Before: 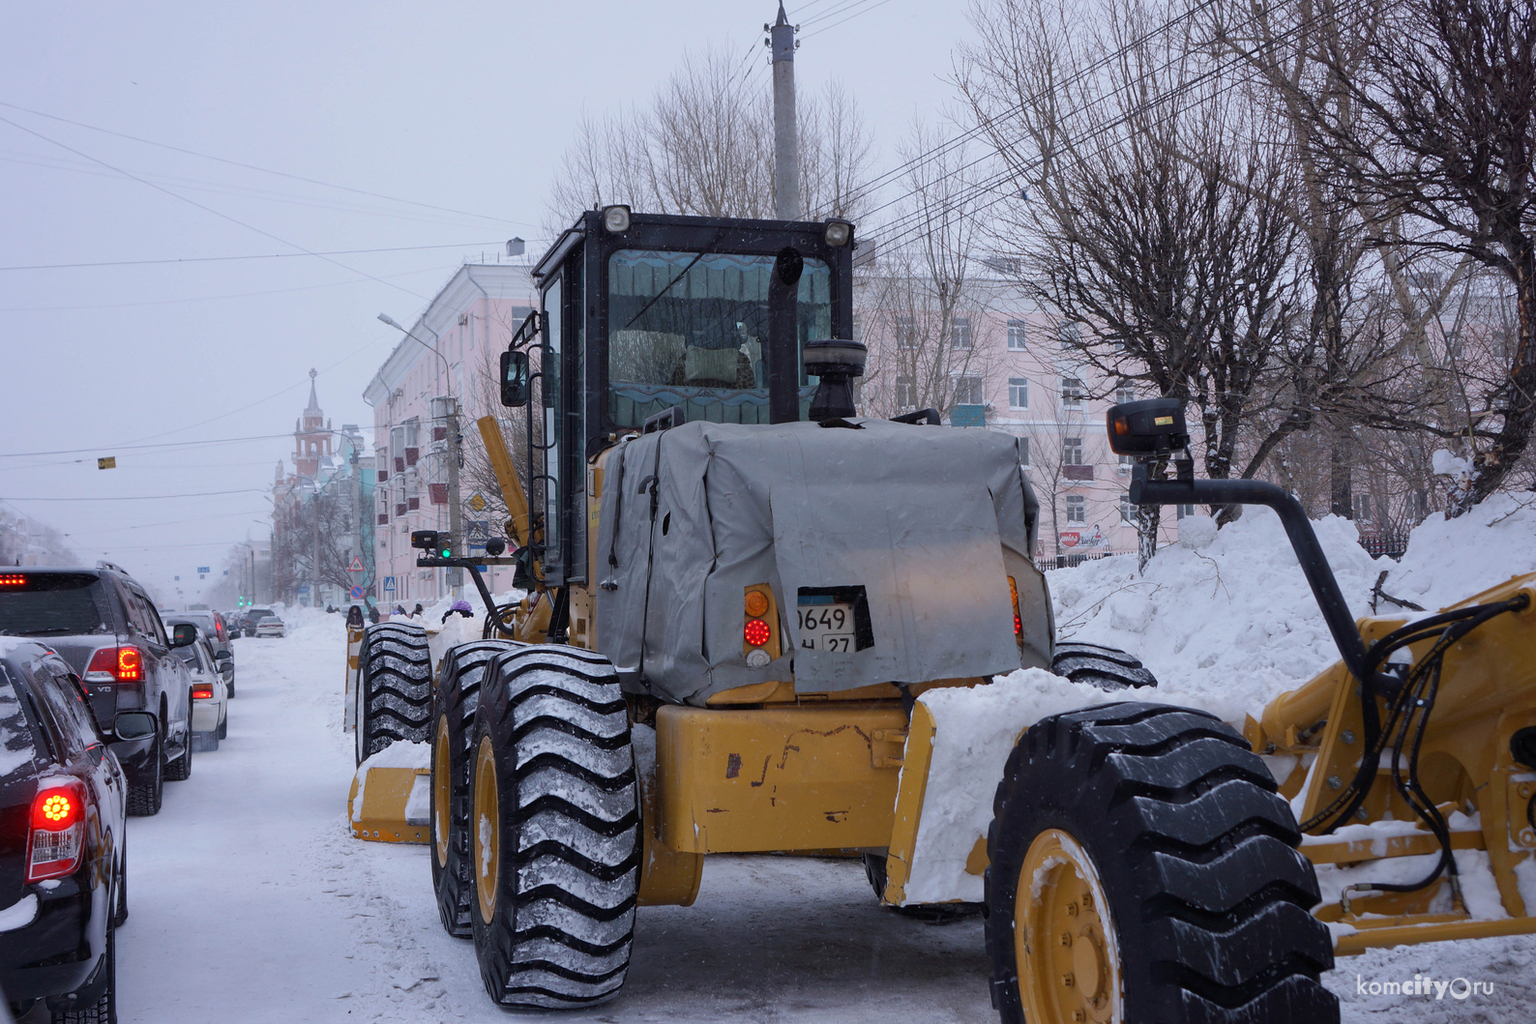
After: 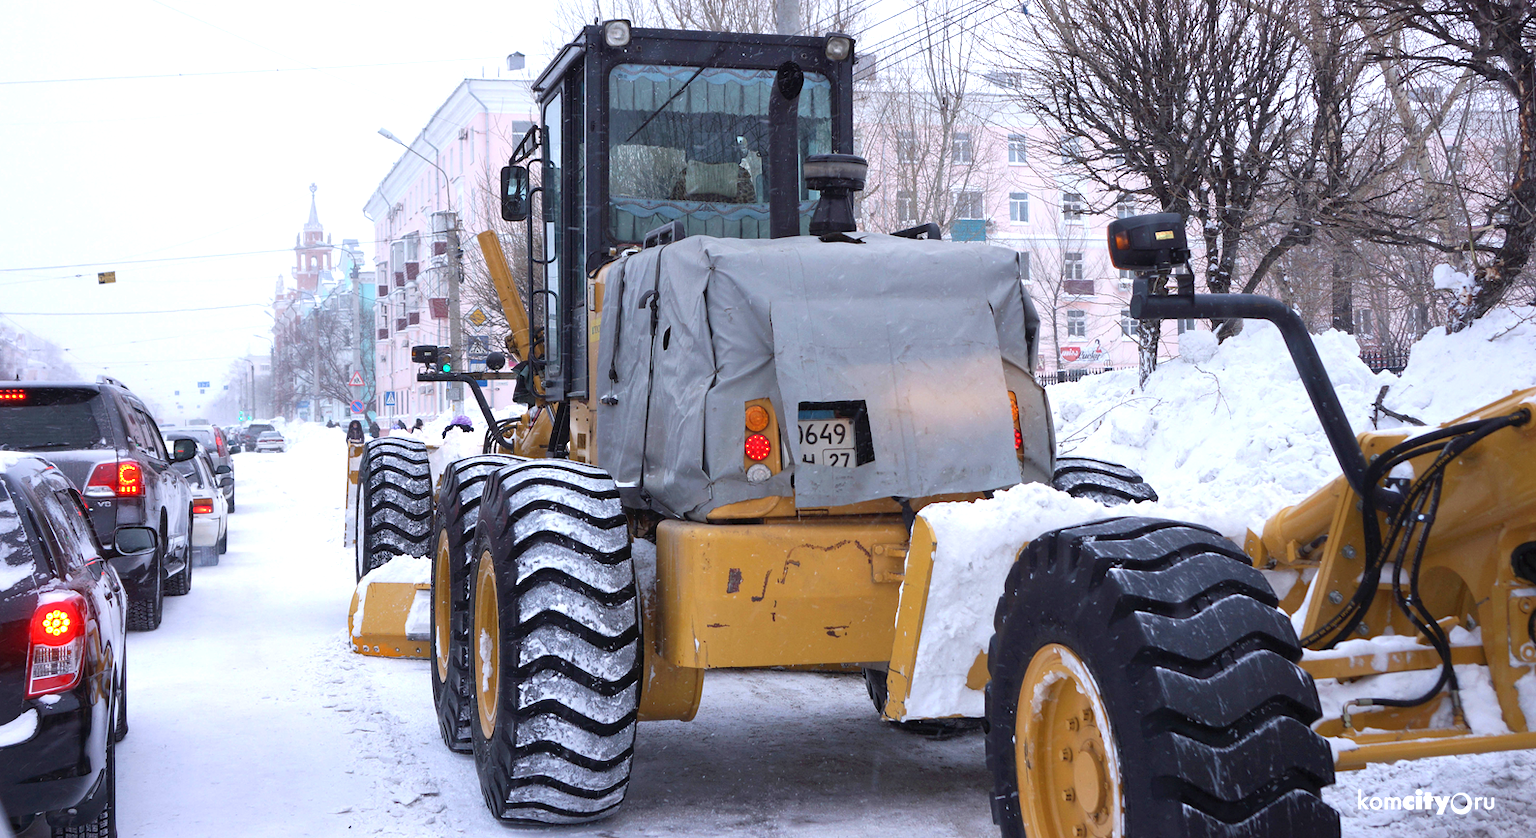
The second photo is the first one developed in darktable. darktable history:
exposure: black level correction 0, exposure 1.009 EV, compensate highlight preservation false
crop and rotate: top 18.198%
